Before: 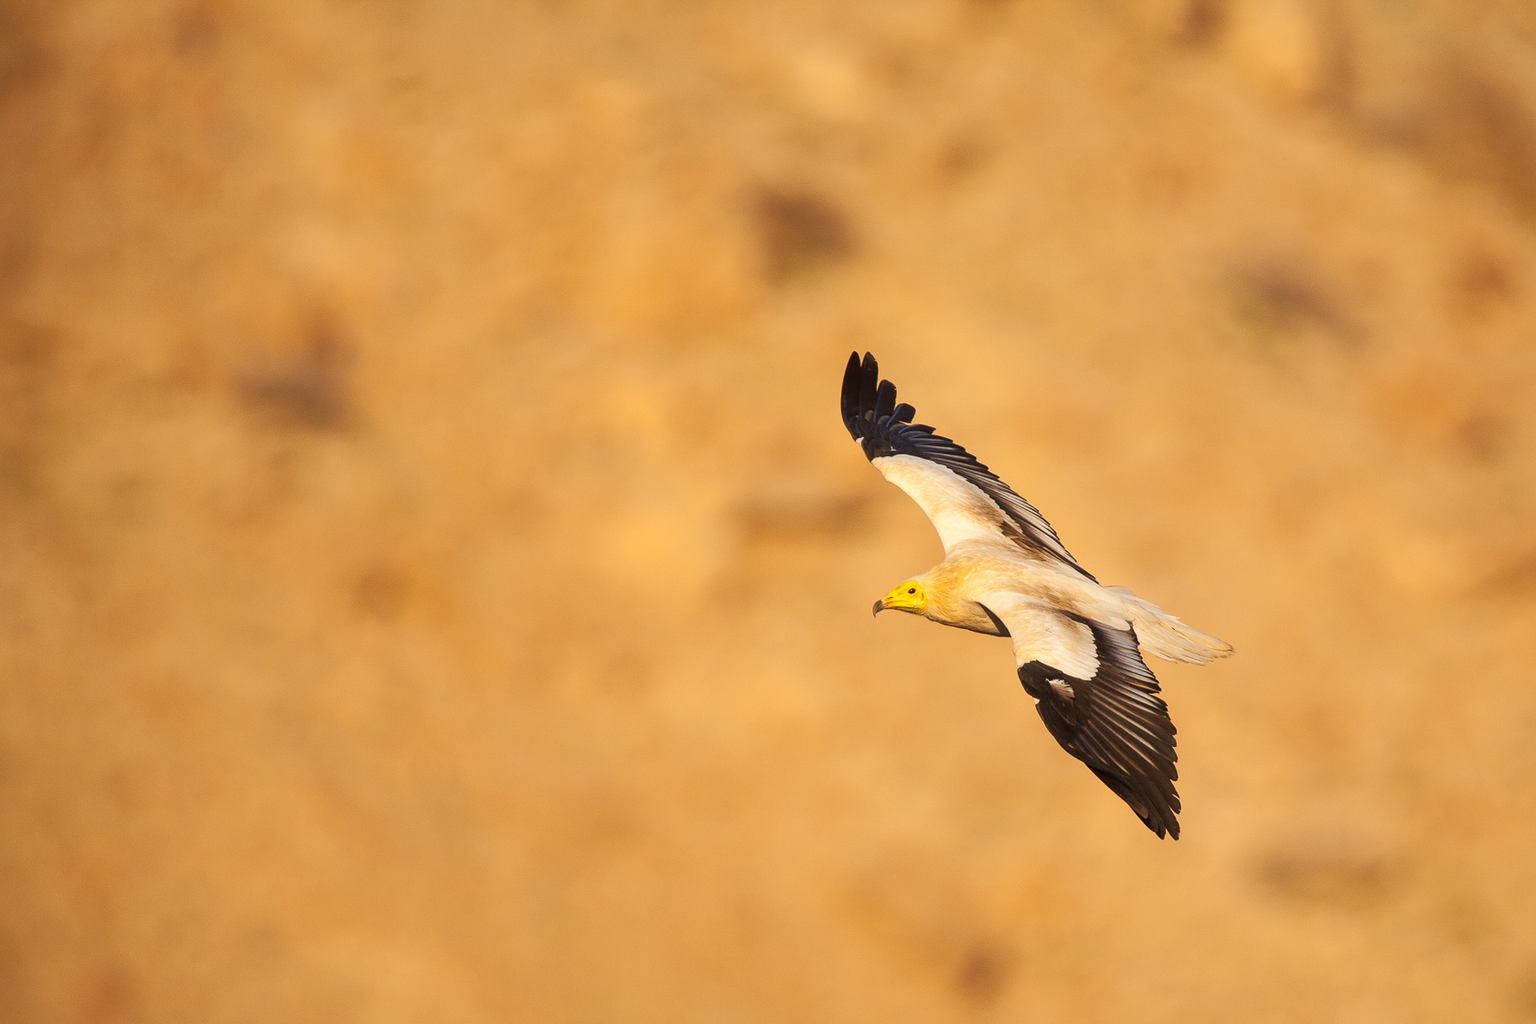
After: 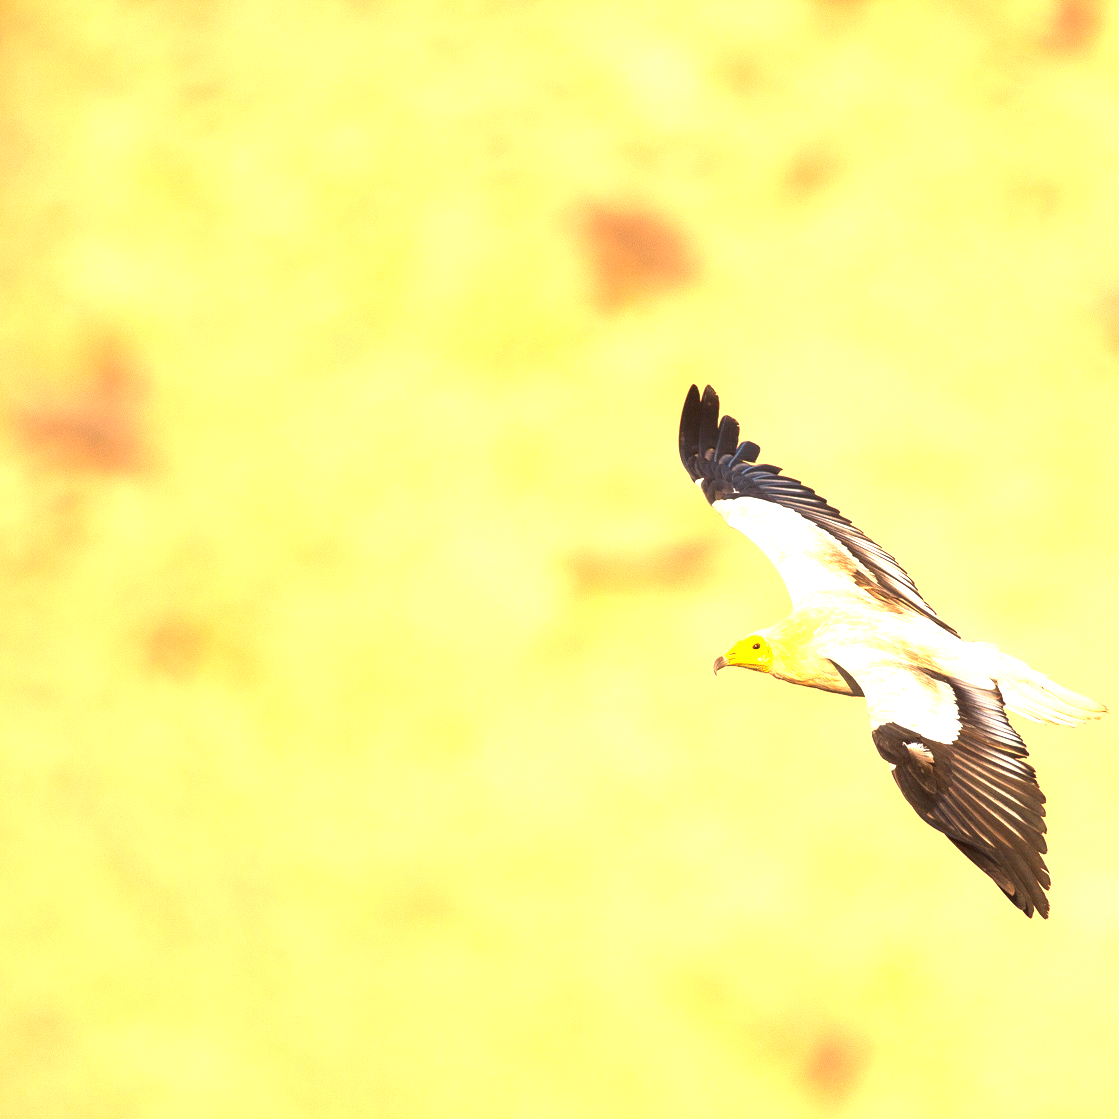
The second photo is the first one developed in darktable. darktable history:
exposure: black level correction 0, exposure 1.675 EV, compensate exposure bias true, compensate highlight preservation false
crop and rotate: left 14.385%, right 18.948%
